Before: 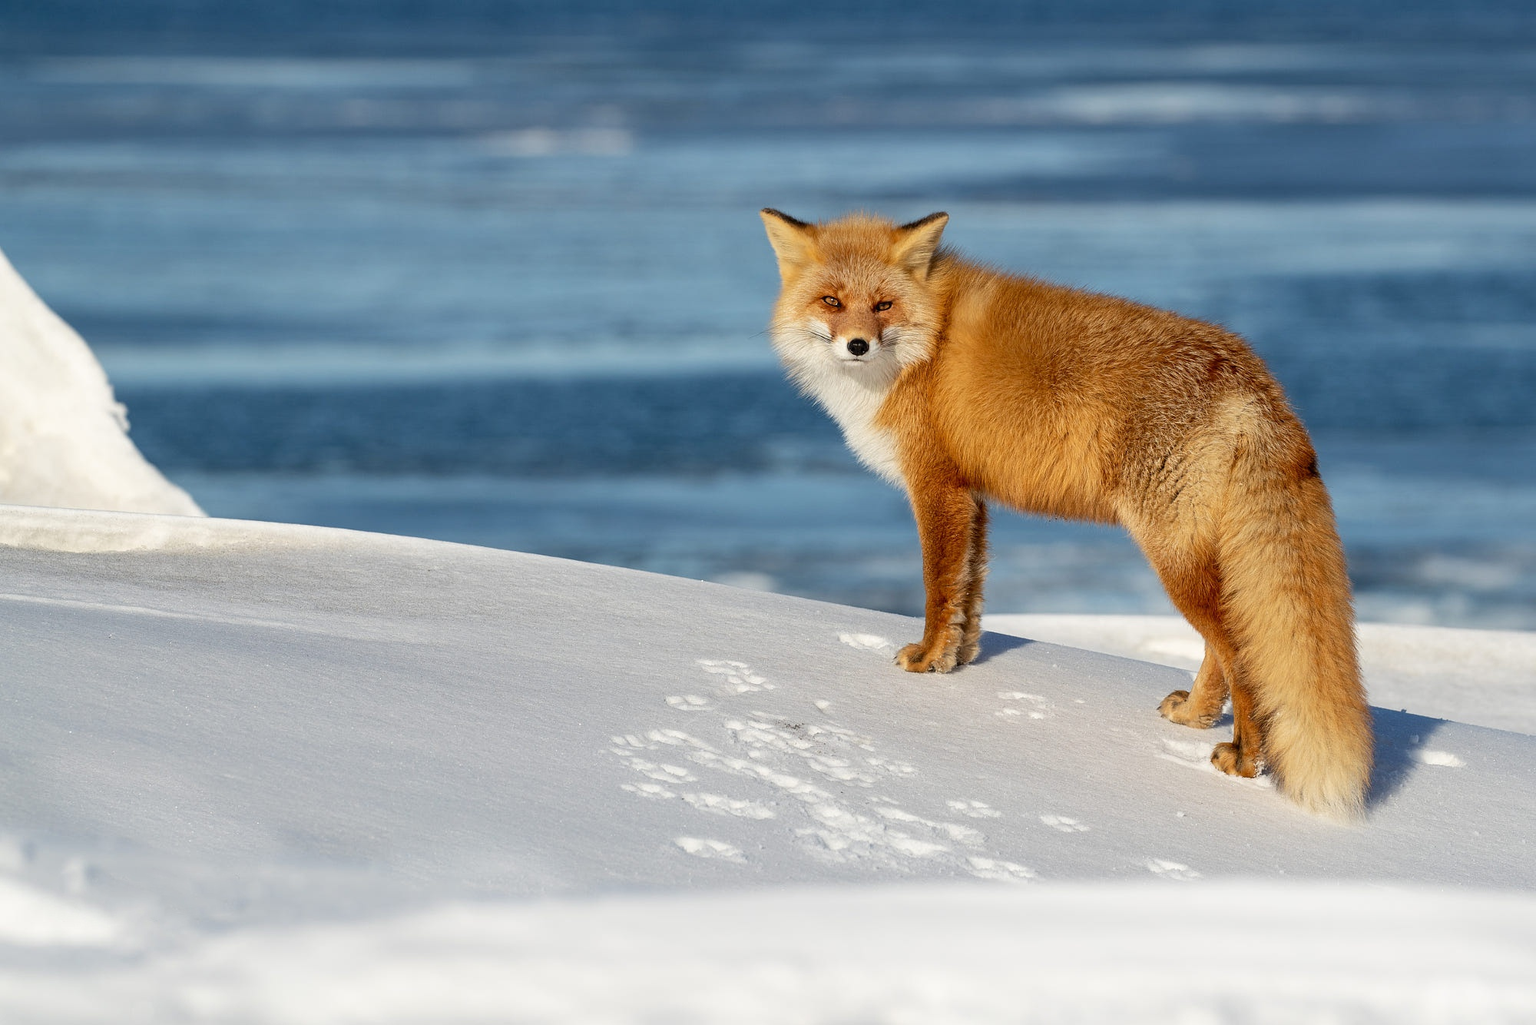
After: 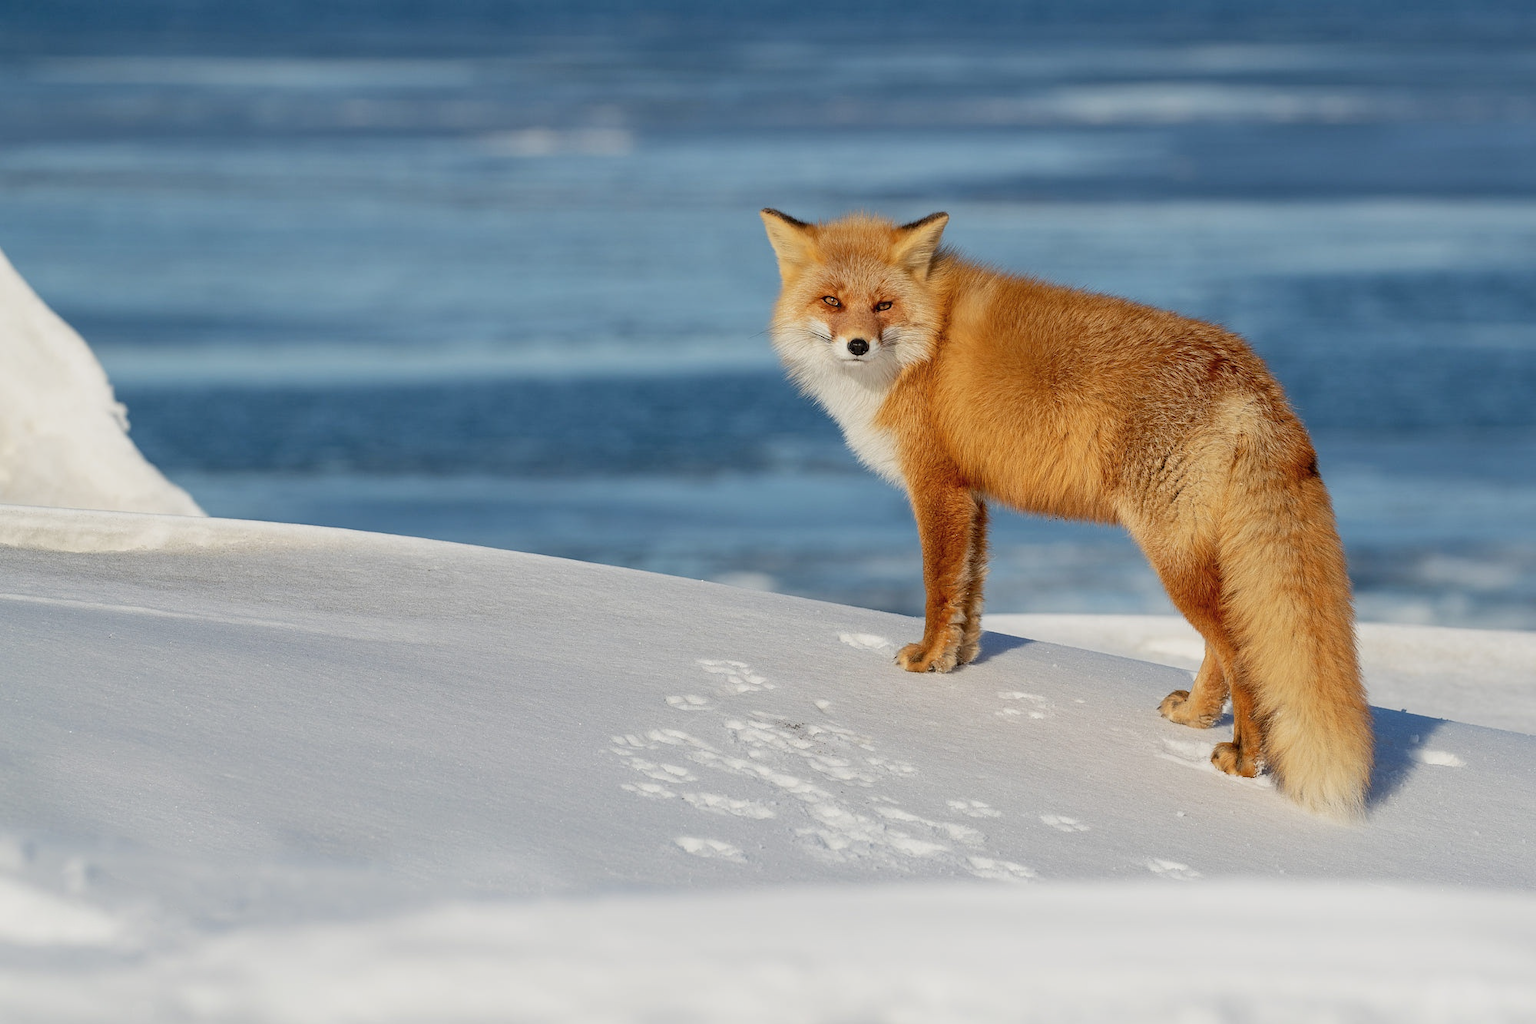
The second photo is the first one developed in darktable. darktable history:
color balance rgb: perceptual saturation grading › global saturation -1.104%, global vibrance -7.931%, contrast -12.834%, saturation formula JzAzBz (2021)
